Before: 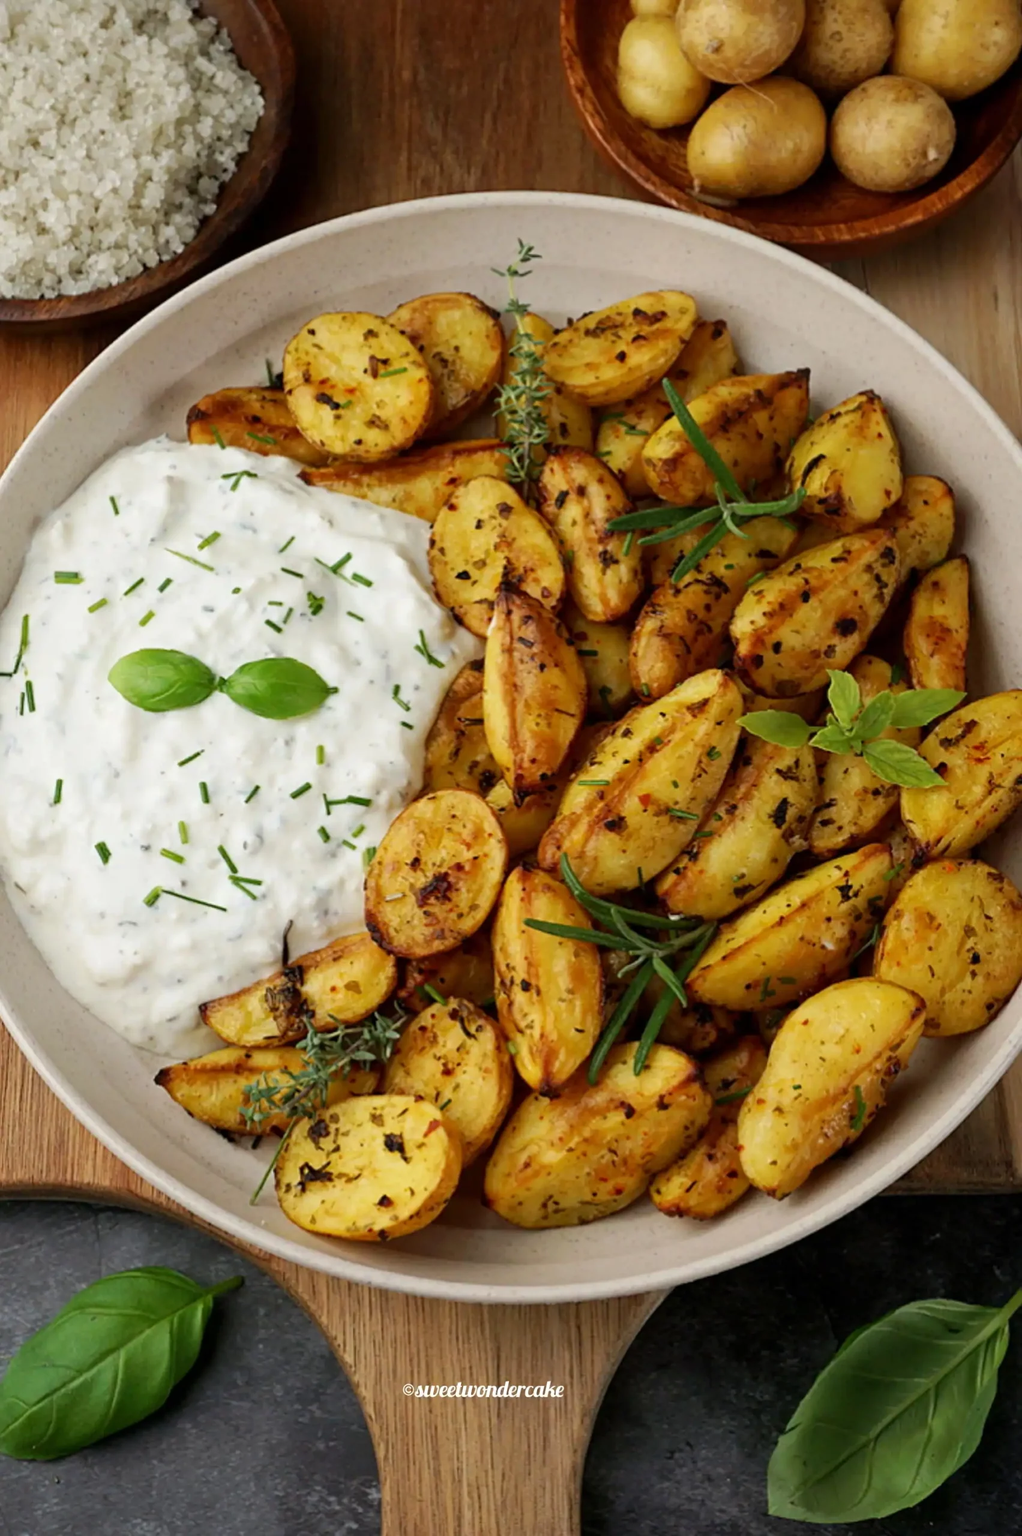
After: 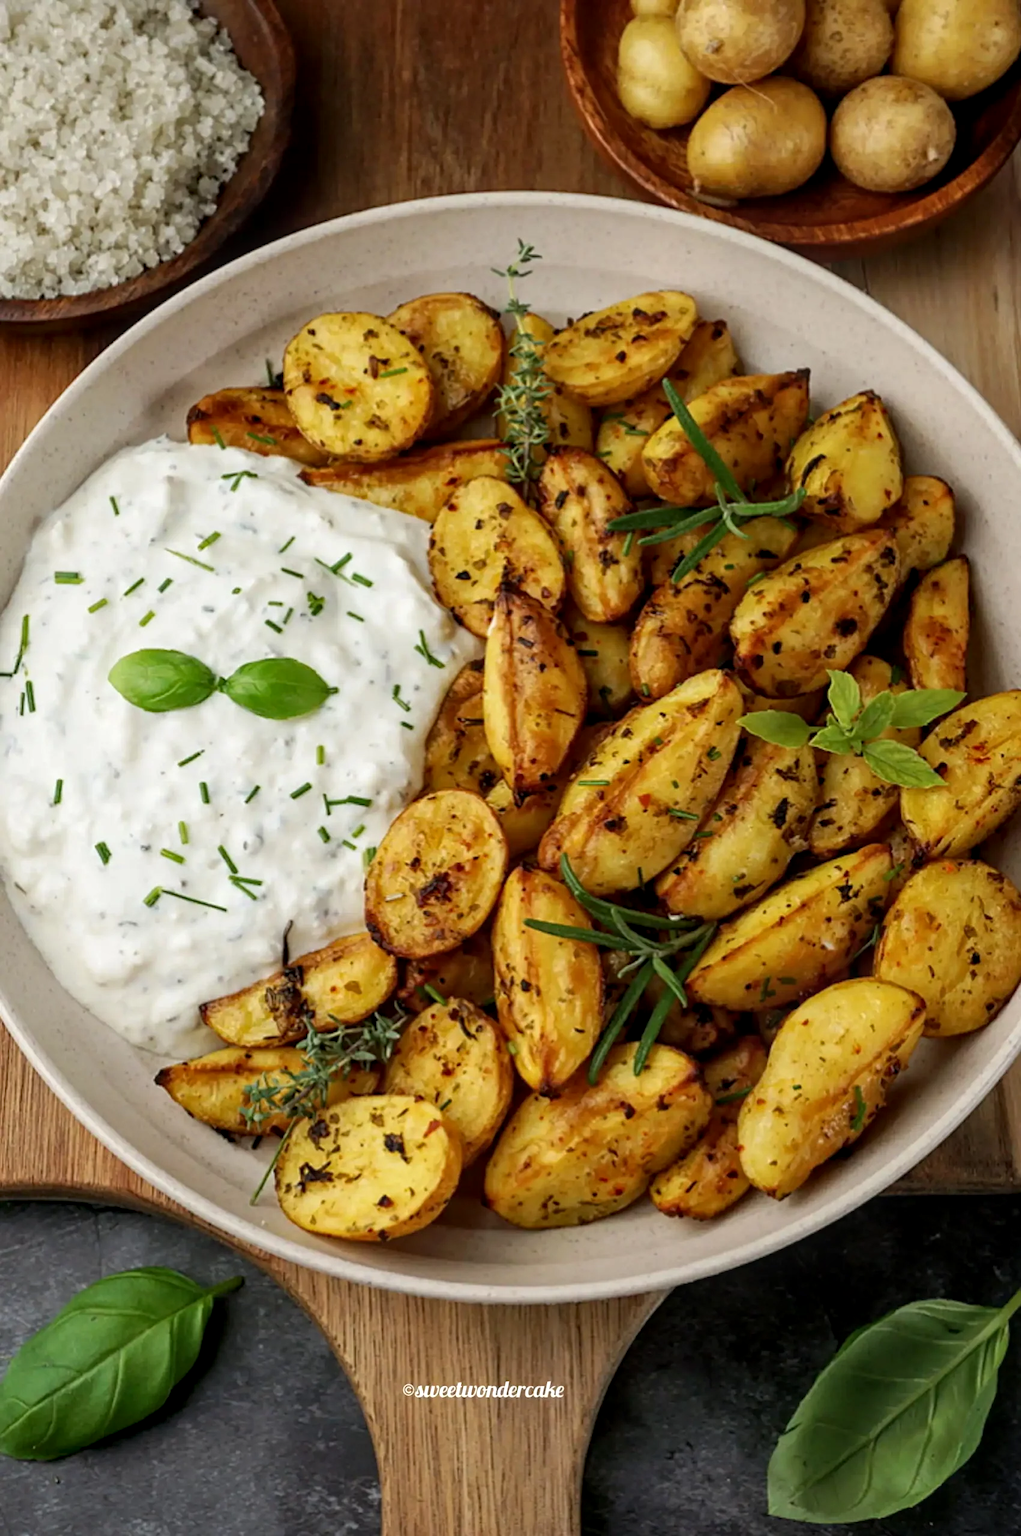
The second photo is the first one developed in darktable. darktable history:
local contrast: on, module defaults
tone equalizer: -8 EV 0.06 EV, smoothing diameter 25%, edges refinement/feathering 10, preserve details guided filter
